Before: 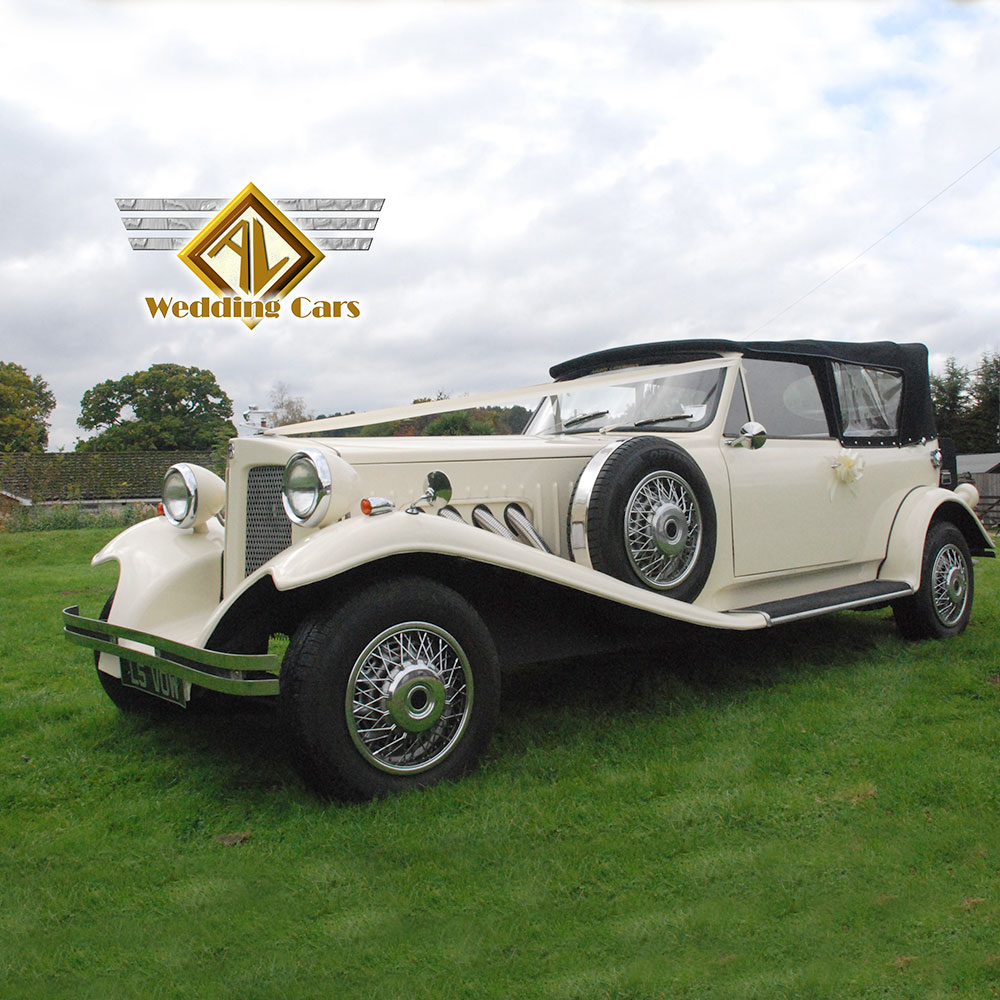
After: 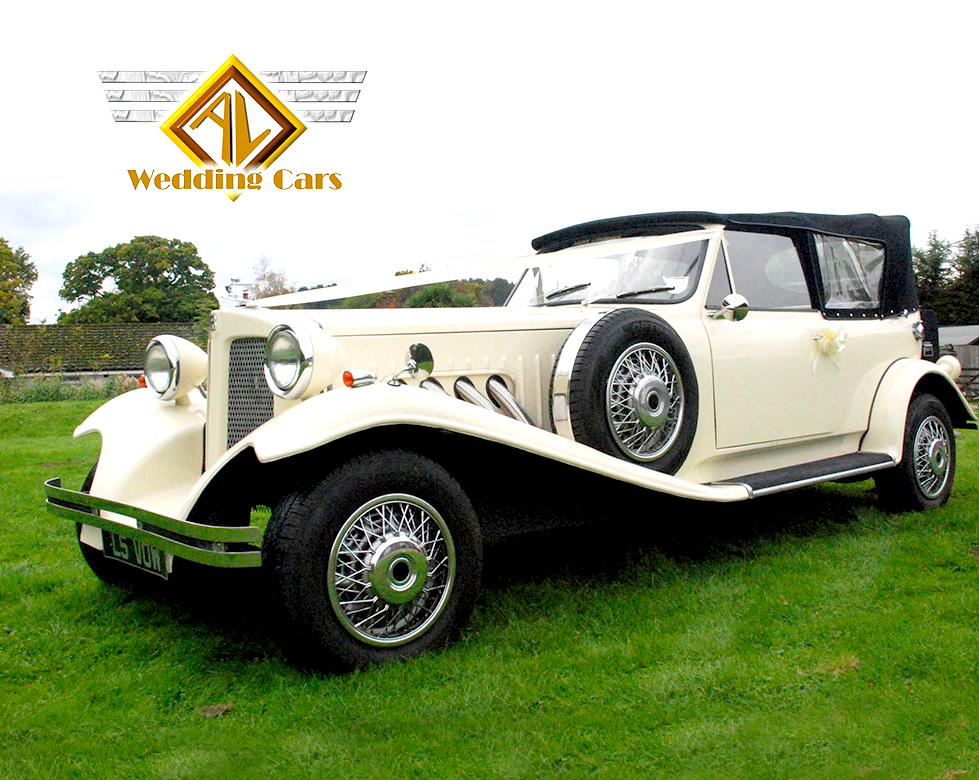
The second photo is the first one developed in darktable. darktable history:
color correction: highlights b* -0.006, saturation 1.14
exposure: black level correction 0.012, exposure 0.7 EV, compensate highlight preservation false
crop and rotate: left 1.864%, top 12.866%, right 0.207%, bottom 9.063%
